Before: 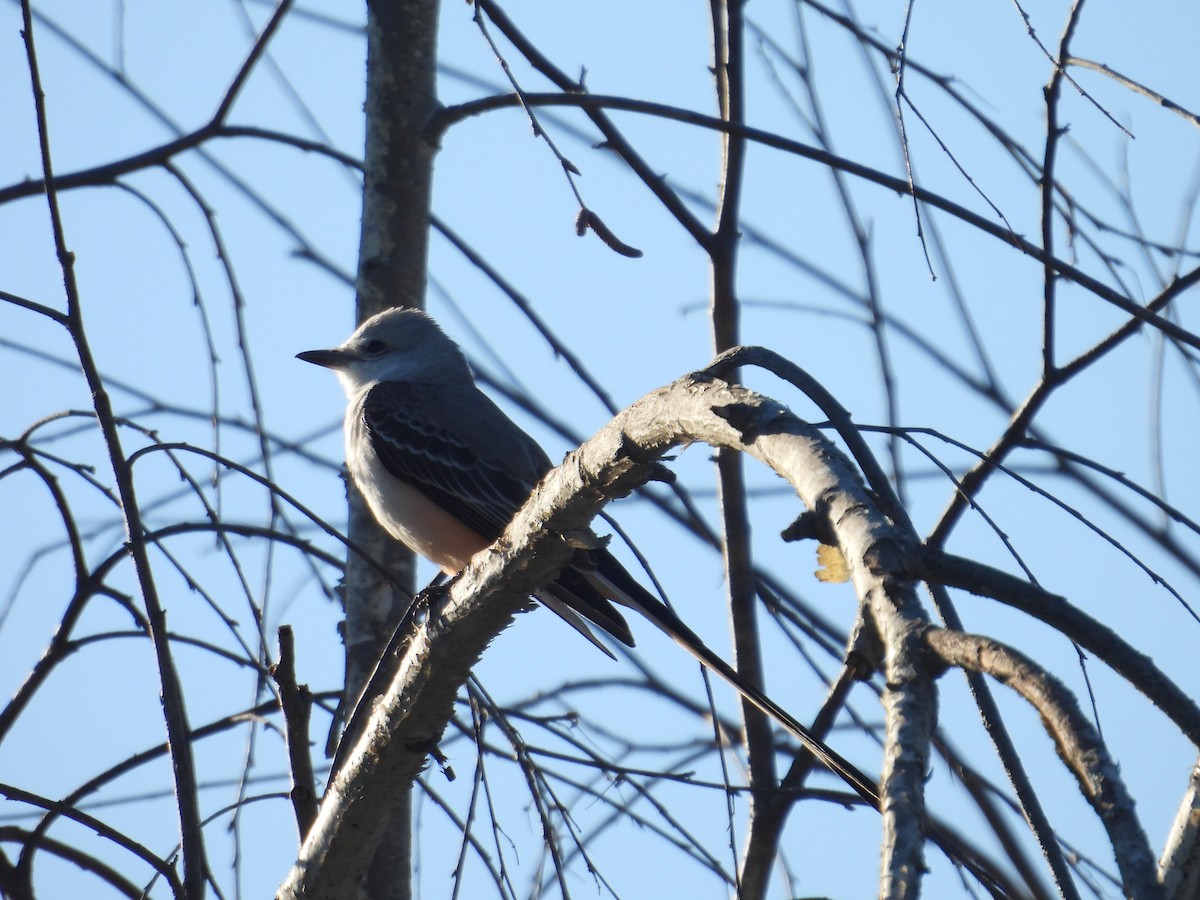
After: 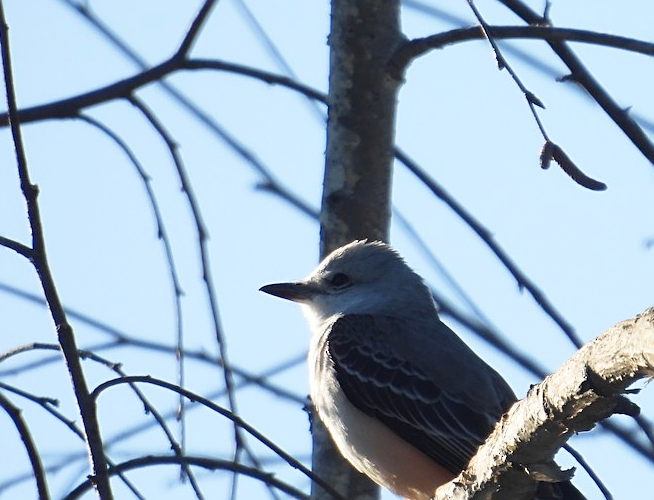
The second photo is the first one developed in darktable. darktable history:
crop and rotate: left 3.03%, top 7.545%, right 42.466%, bottom 36.855%
tone curve: curves: ch0 [(0, 0) (0.003, 0.003) (0.011, 0.012) (0.025, 0.027) (0.044, 0.048) (0.069, 0.075) (0.1, 0.108) (0.136, 0.147) (0.177, 0.192) (0.224, 0.243) (0.277, 0.3) (0.335, 0.363) (0.399, 0.433) (0.468, 0.508) (0.543, 0.589) (0.623, 0.676) (0.709, 0.769) (0.801, 0.868) (0.898, 0.949) (1, 1)], preserve colors none
sharpen: on, module defaults
